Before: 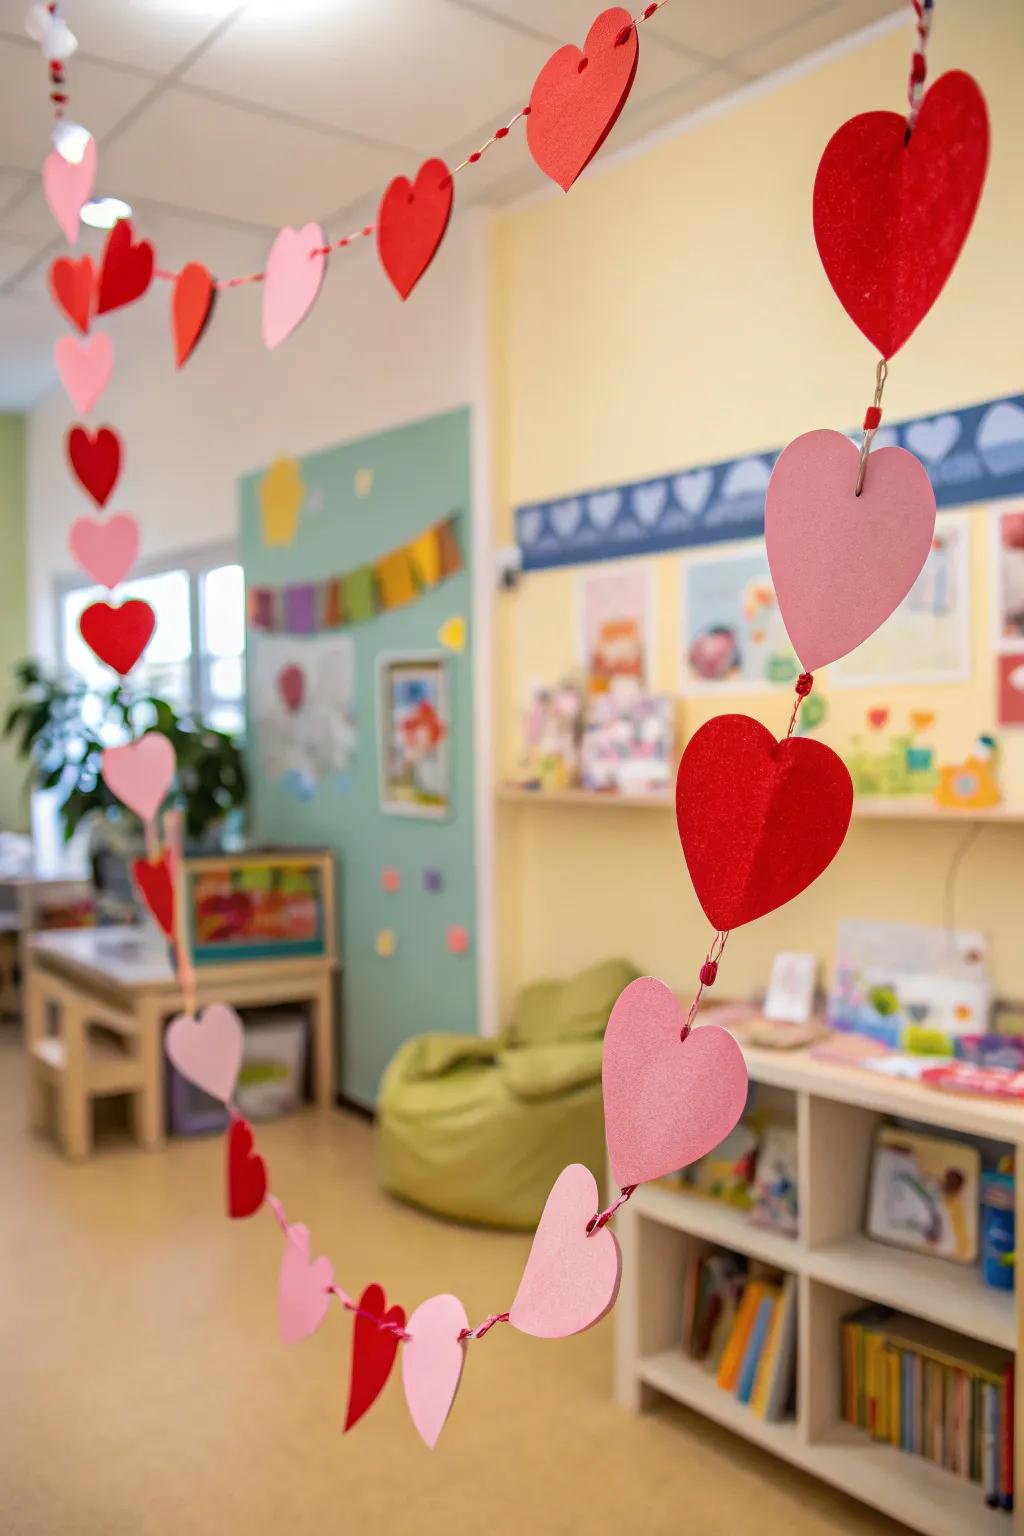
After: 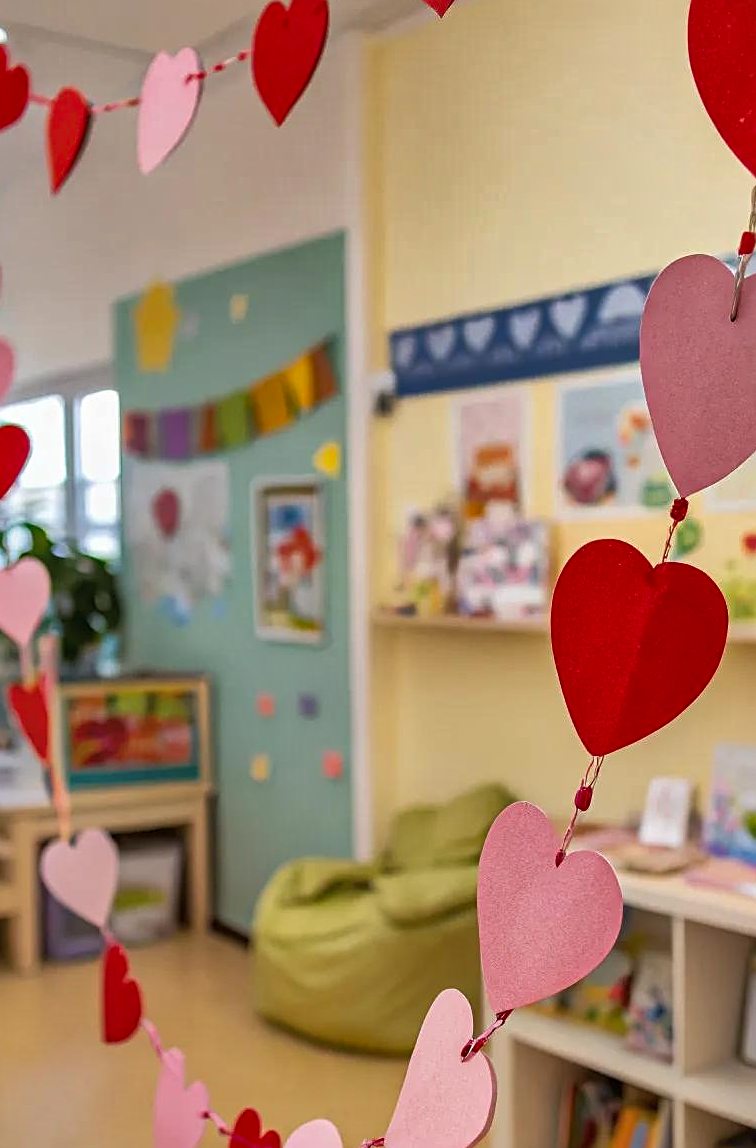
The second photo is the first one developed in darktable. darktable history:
crop and rotate: left 12.229%, top 11.411%, right 13.915%, bottom 13.837%
sharpen: on, module defaults
shadows and highlights: radius 108.61, shadows 41.29, highlights -71.74, low approximation 0.01, soften with gaussian
